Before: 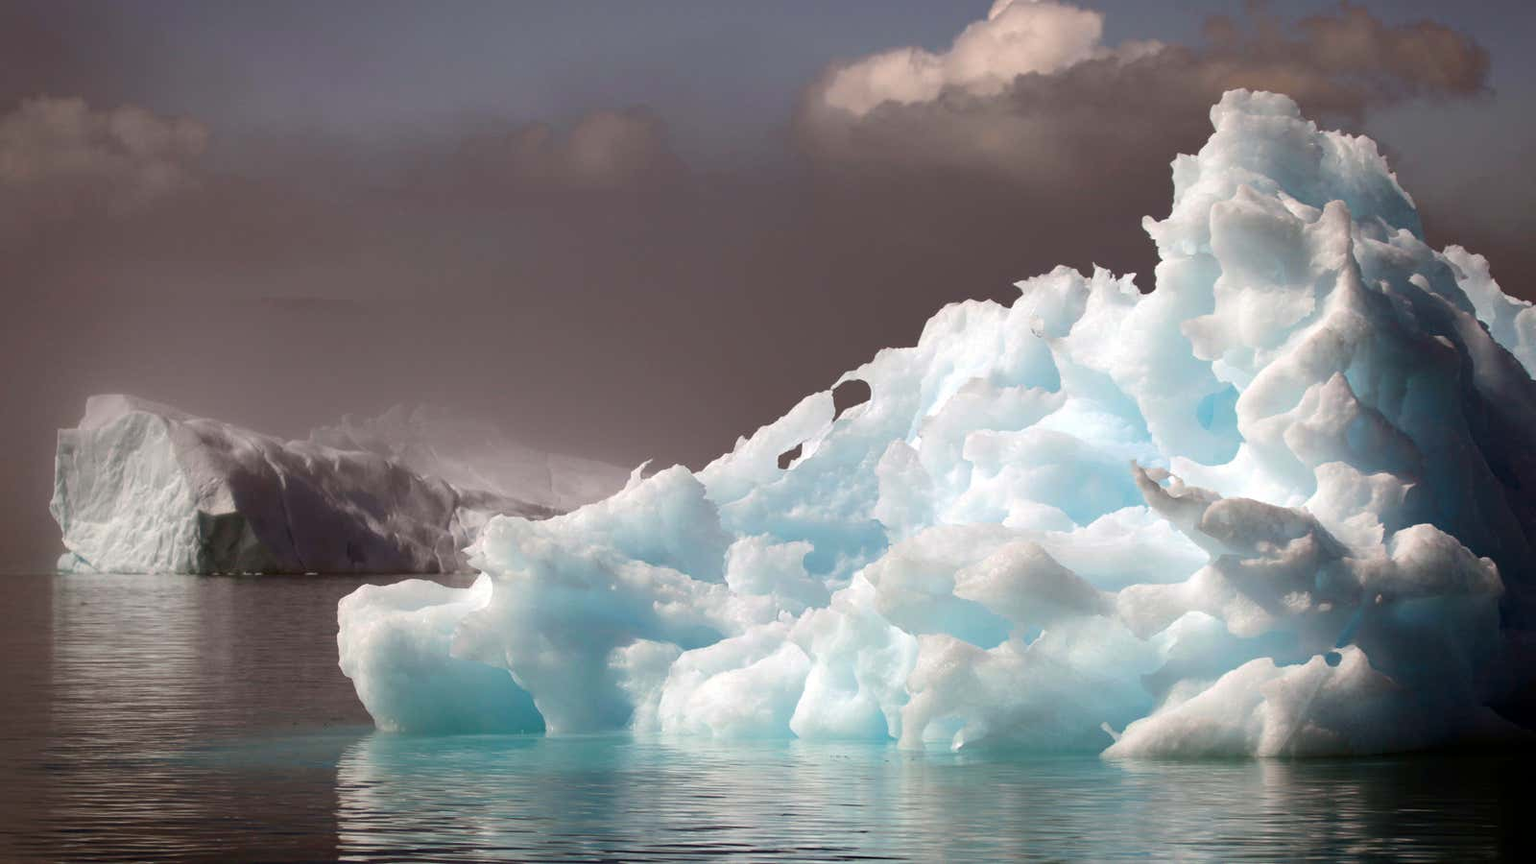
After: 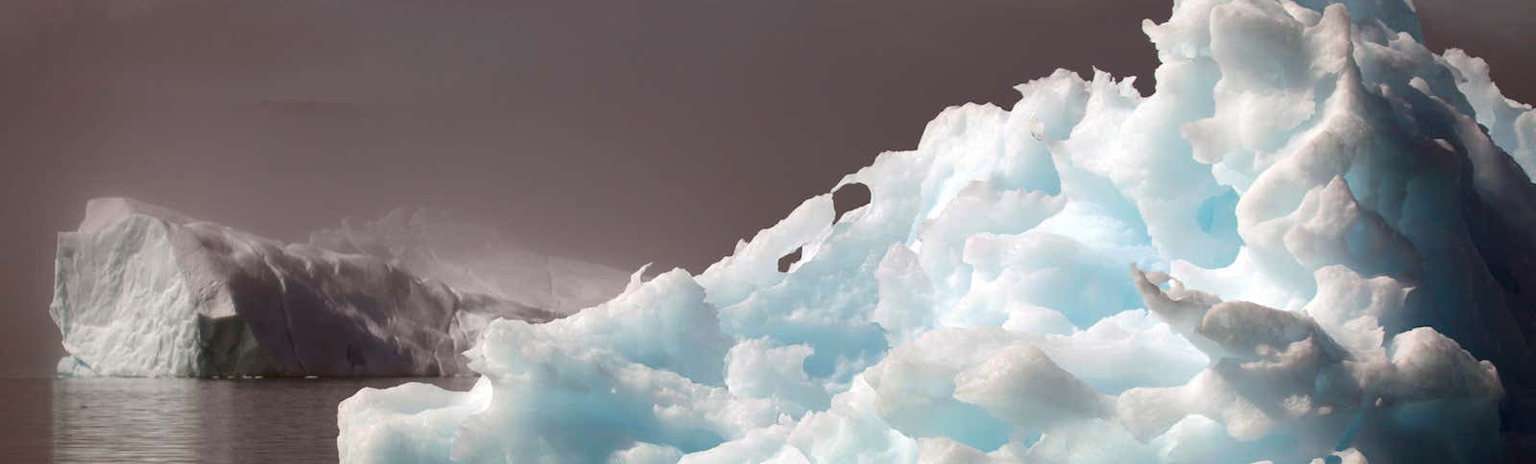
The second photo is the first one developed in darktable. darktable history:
crop and rotate: top 22.793%, bottom 23.349%
